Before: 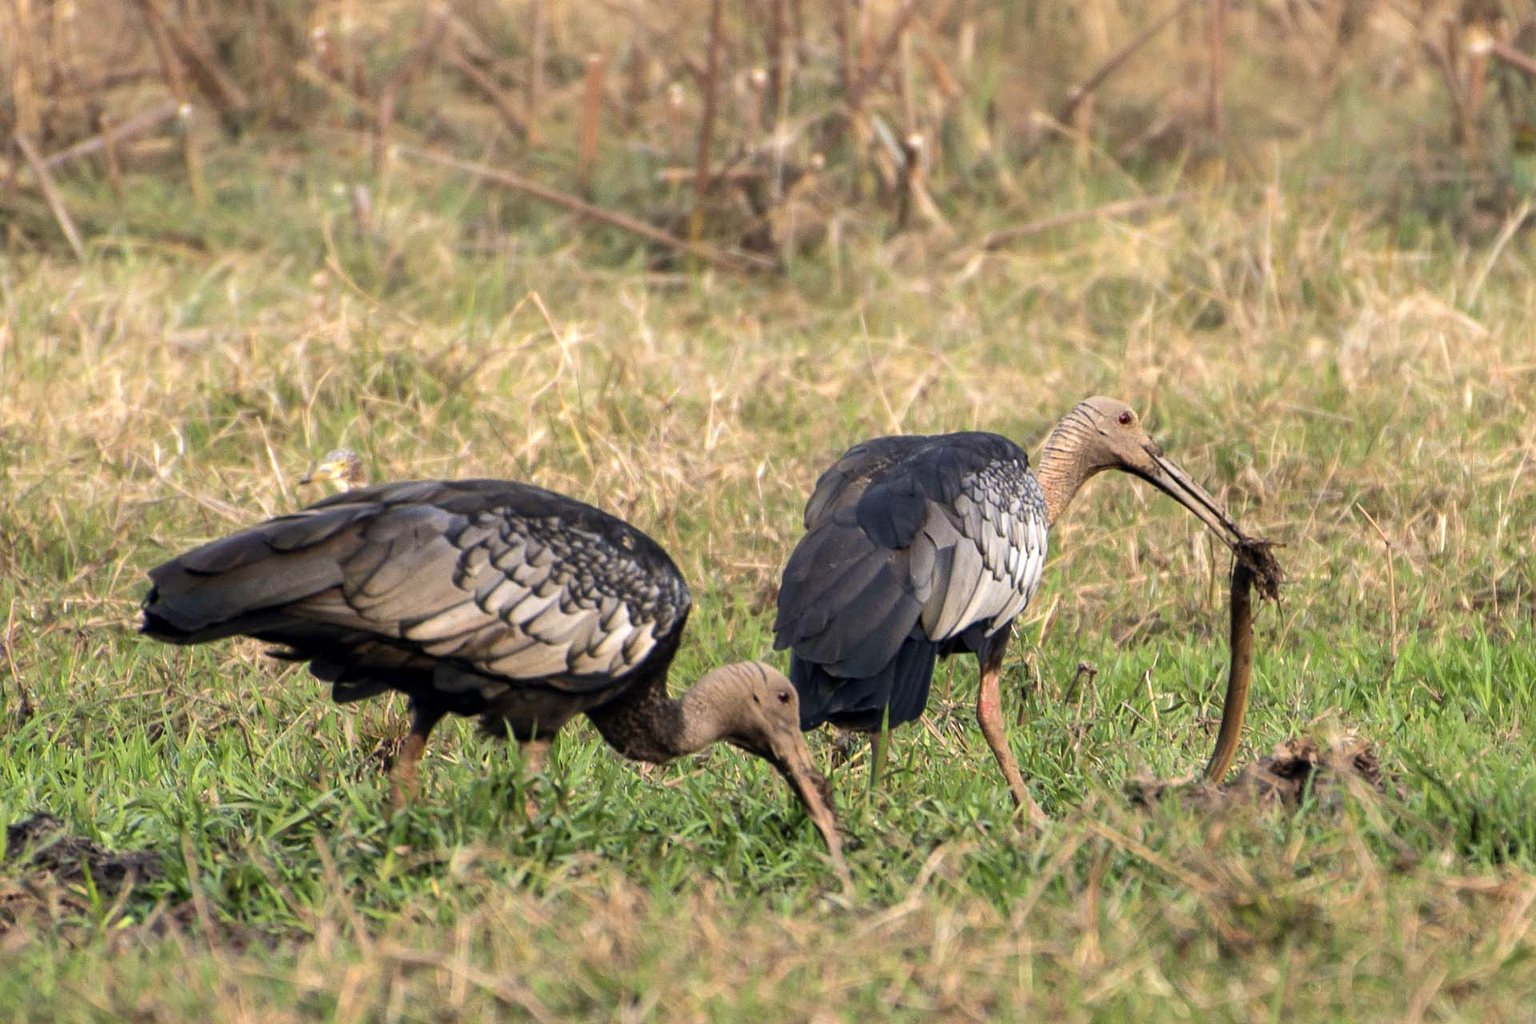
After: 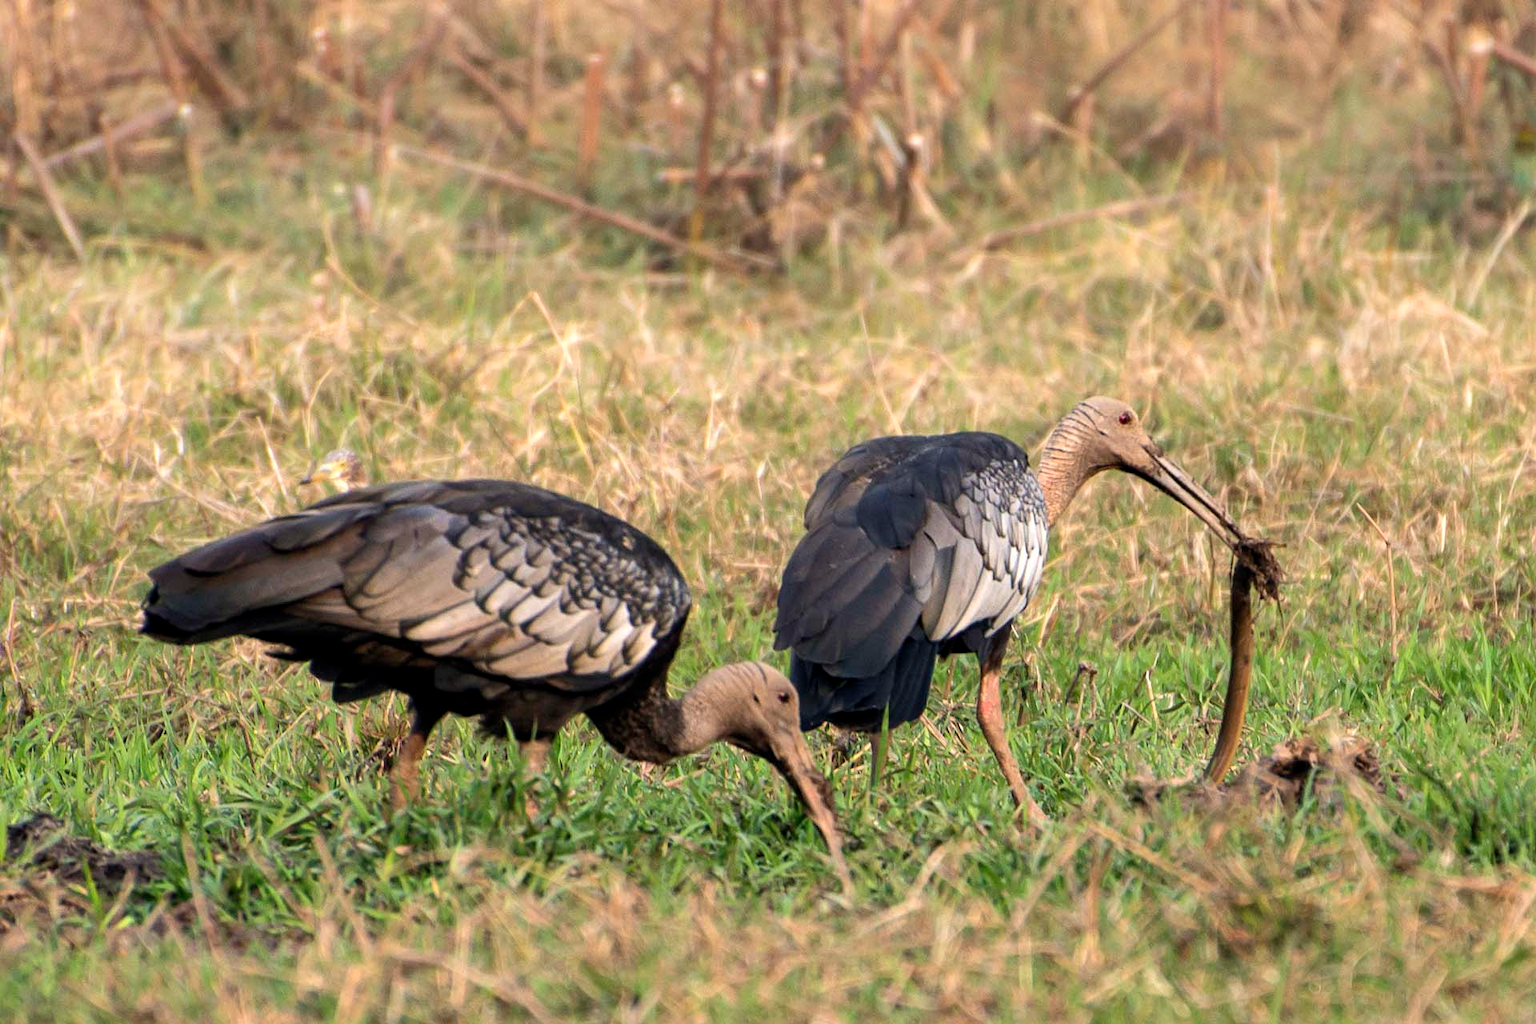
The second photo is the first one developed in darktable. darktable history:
tone equalizer: -8 EV -0.575 EV, mask exposure compensation -0.486 EV
